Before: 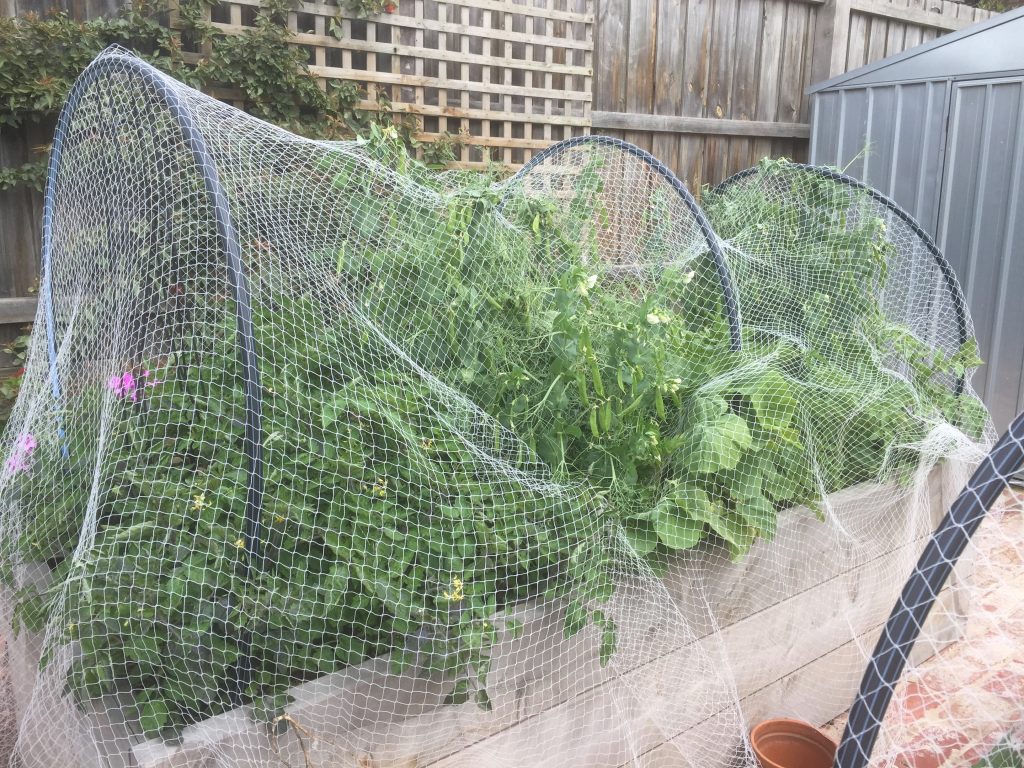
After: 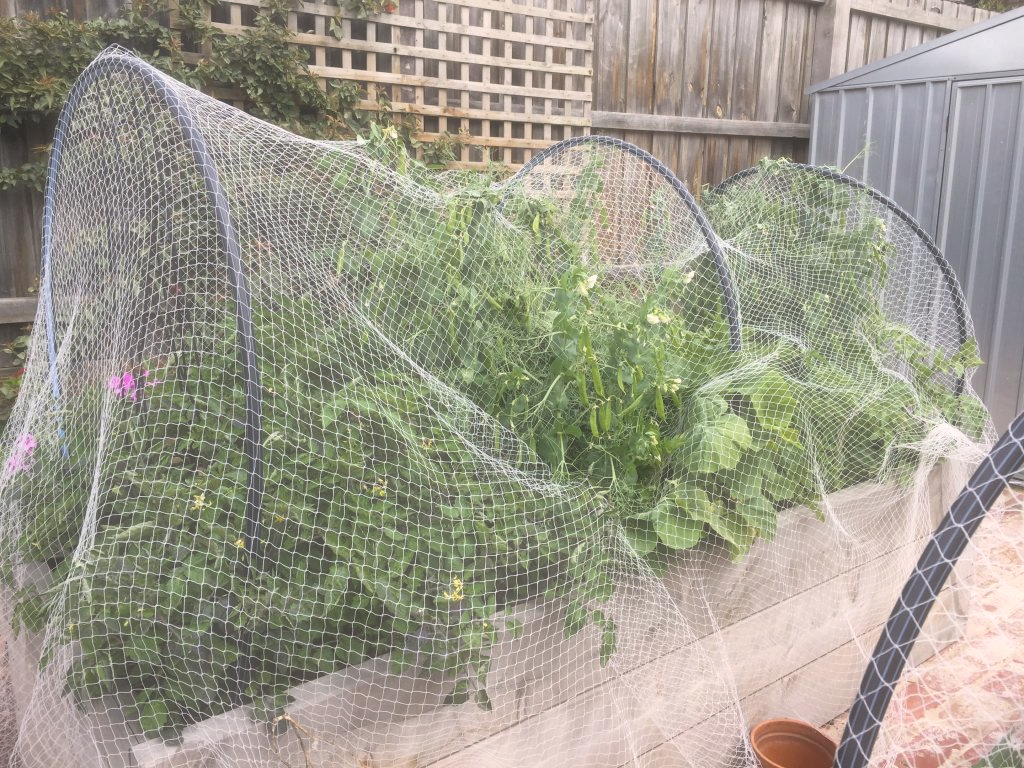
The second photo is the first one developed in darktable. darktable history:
haze removal: strength -0.1, adaptive false
color balance rgb: linear chroma grading › global chroma 15%, perceptual saturation grading › global saturation 30%
color correction: highlights a* 5.59, highlights b* 5.24, saturation 0.68
